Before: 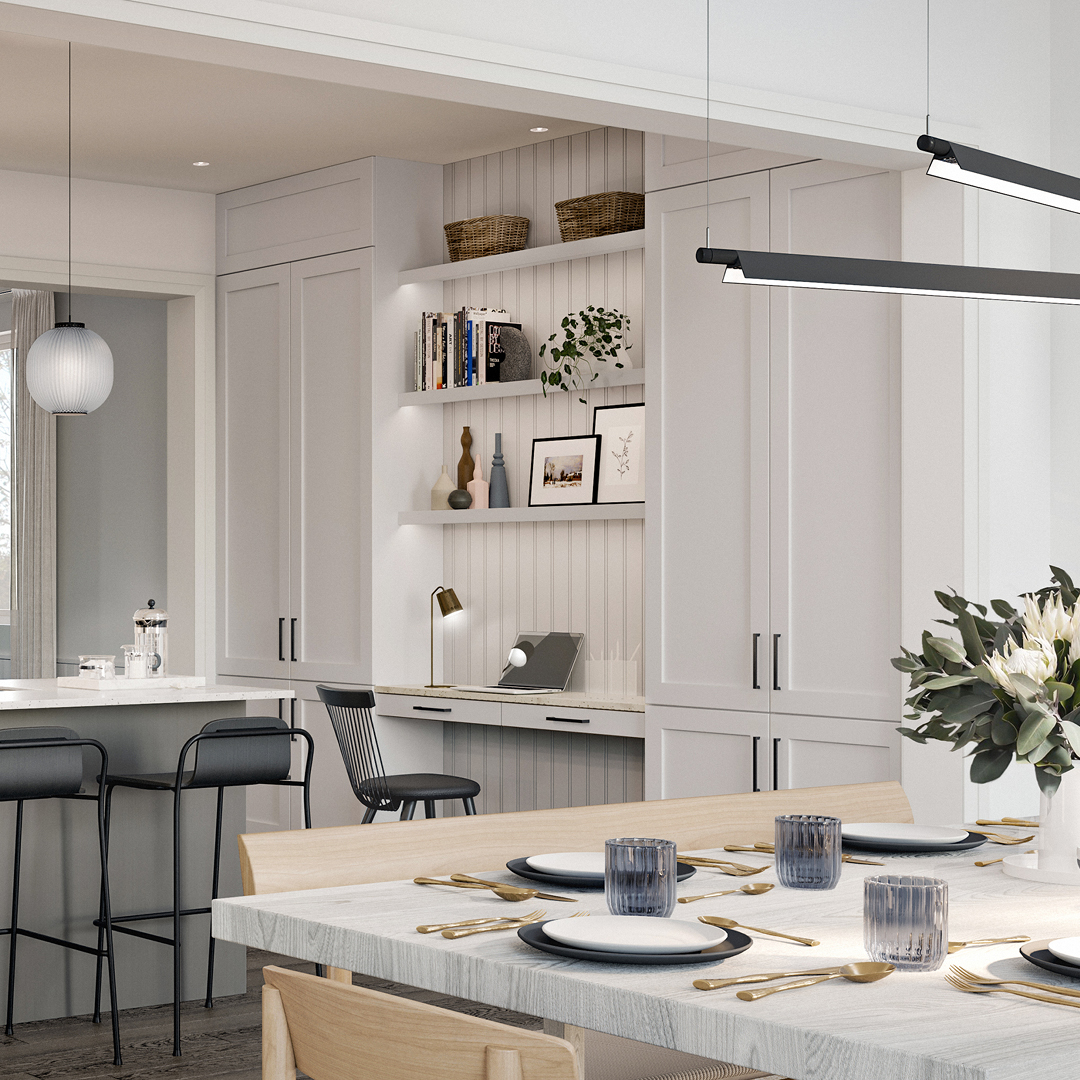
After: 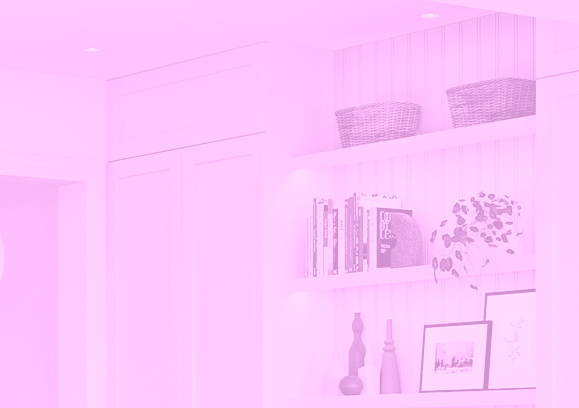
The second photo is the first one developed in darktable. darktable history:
colorize: hue 331.2°, saturation 75%, source mix 30.28%, lightness 70.52%, version 1
crop: left 10.121%, top 10.631%, right 36.218%, bottom 51.526%
